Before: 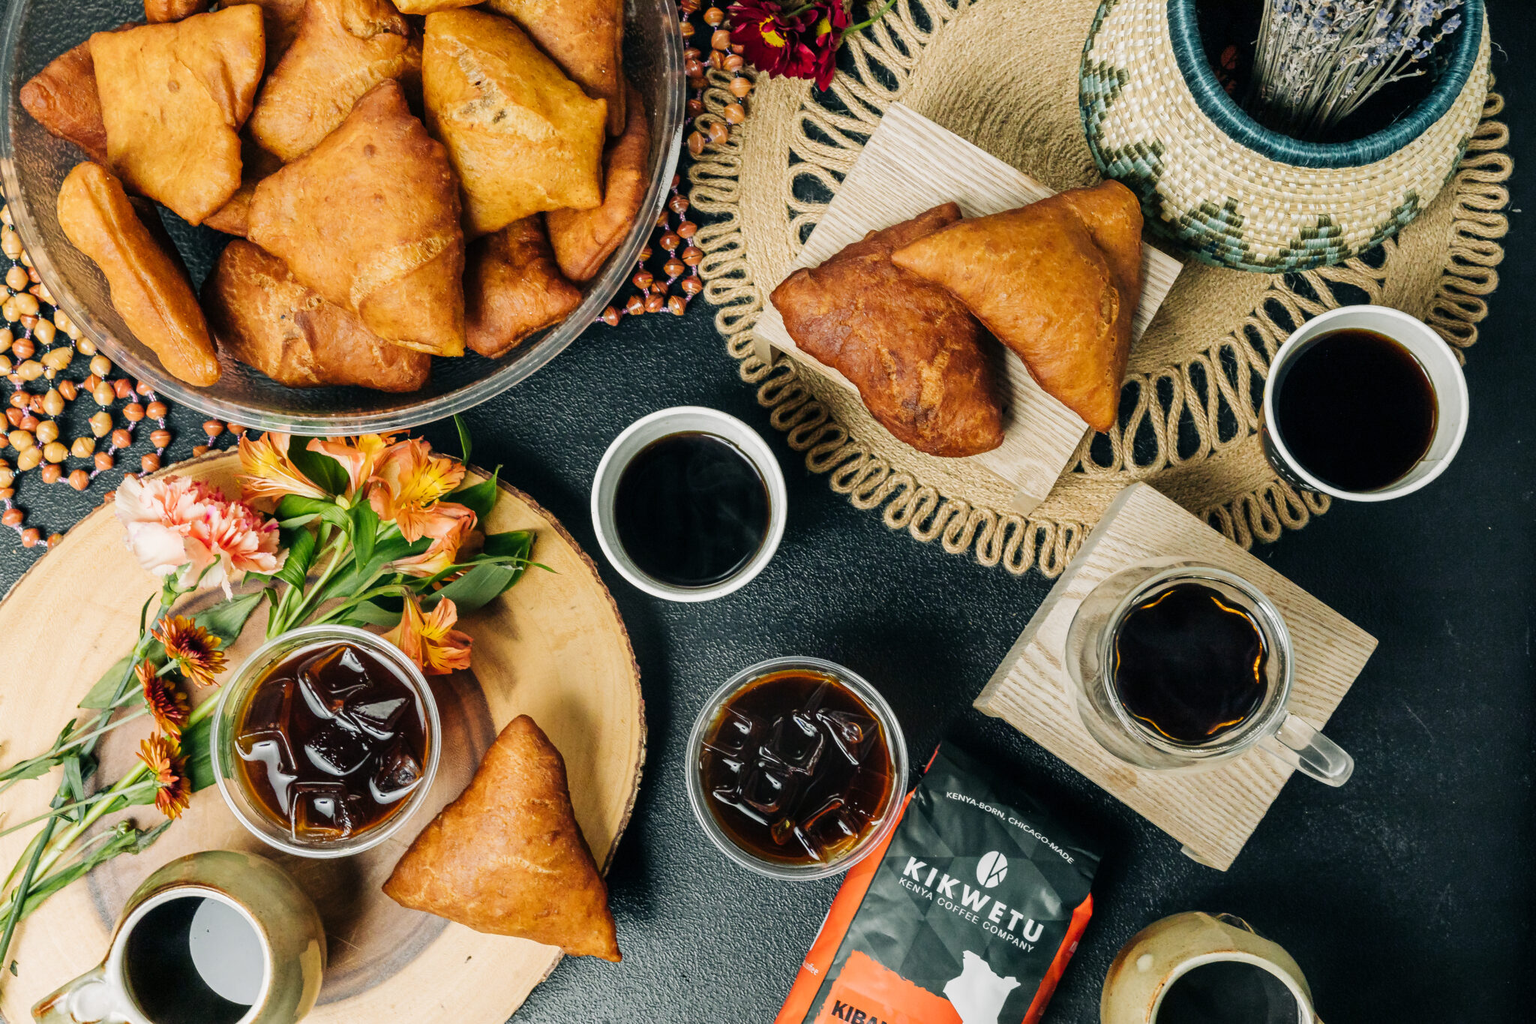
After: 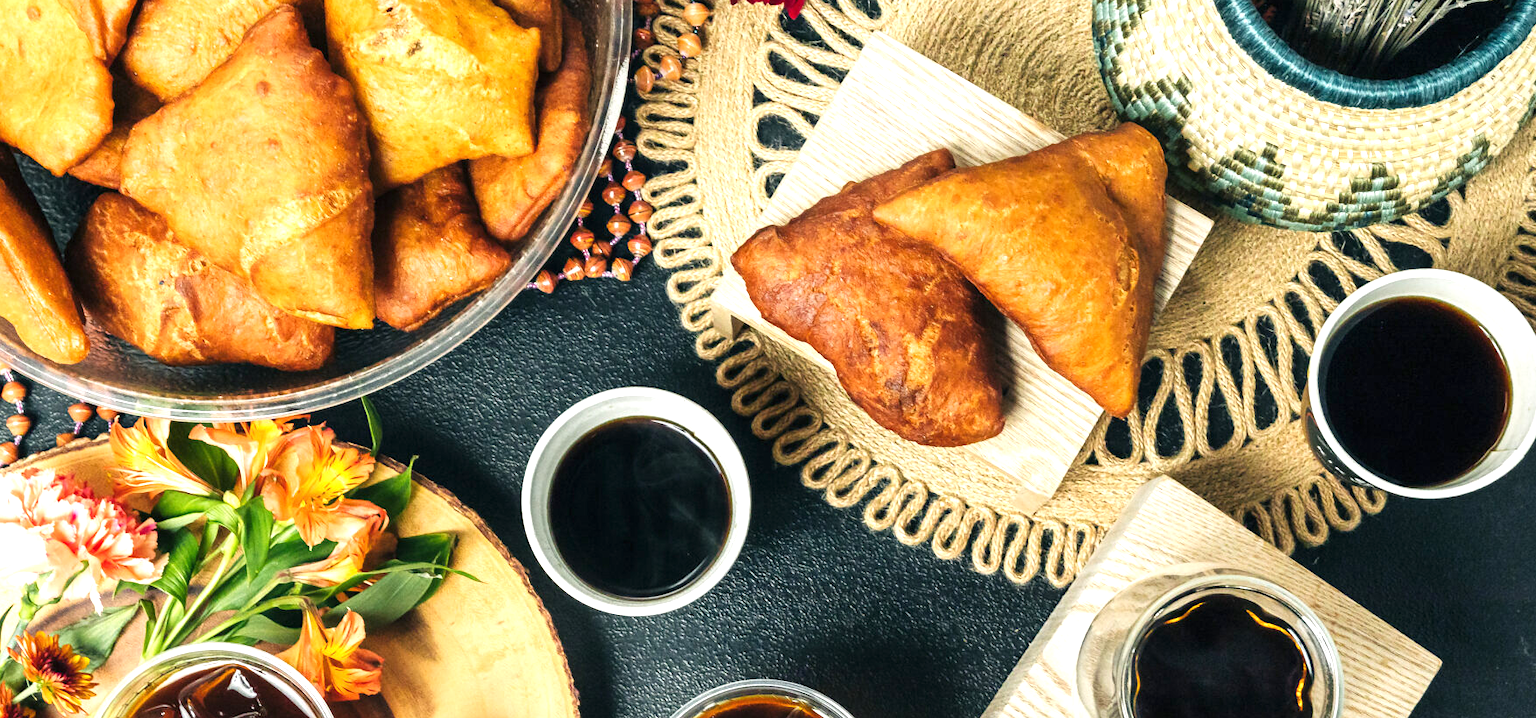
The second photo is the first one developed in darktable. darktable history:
exposure: black level correction 0, exposure 0.893 EV, compensate highlight preservation false
crop and rotate: left 9.455%, top 7.364%, right 4.963%, bottom 32.599%
